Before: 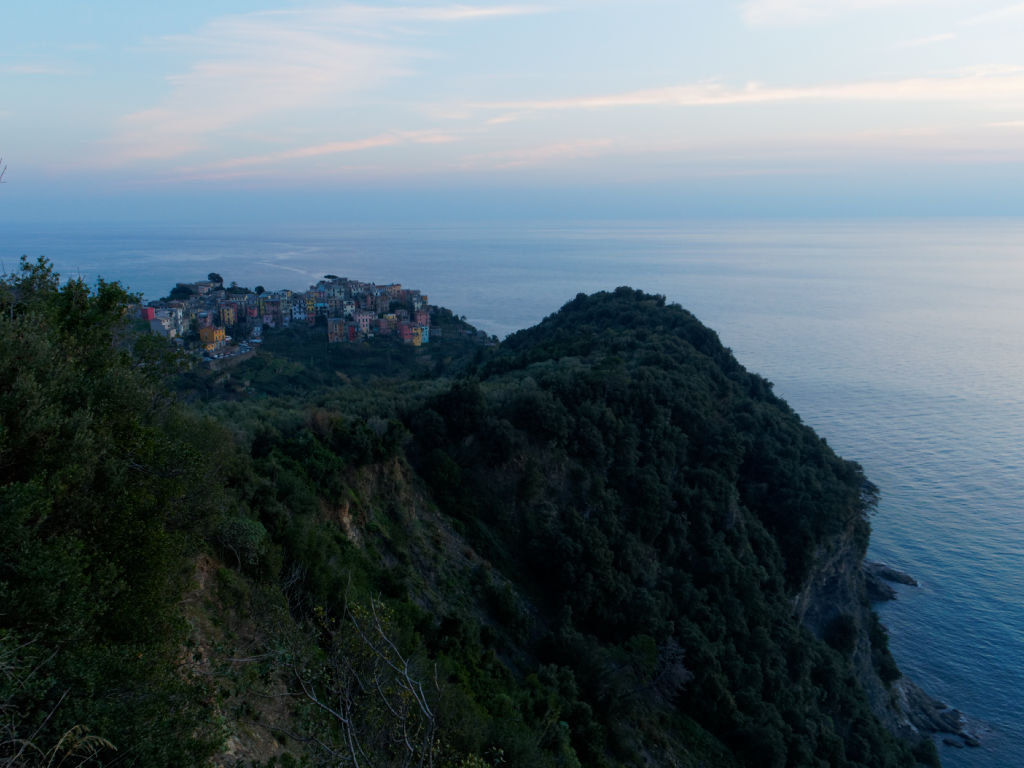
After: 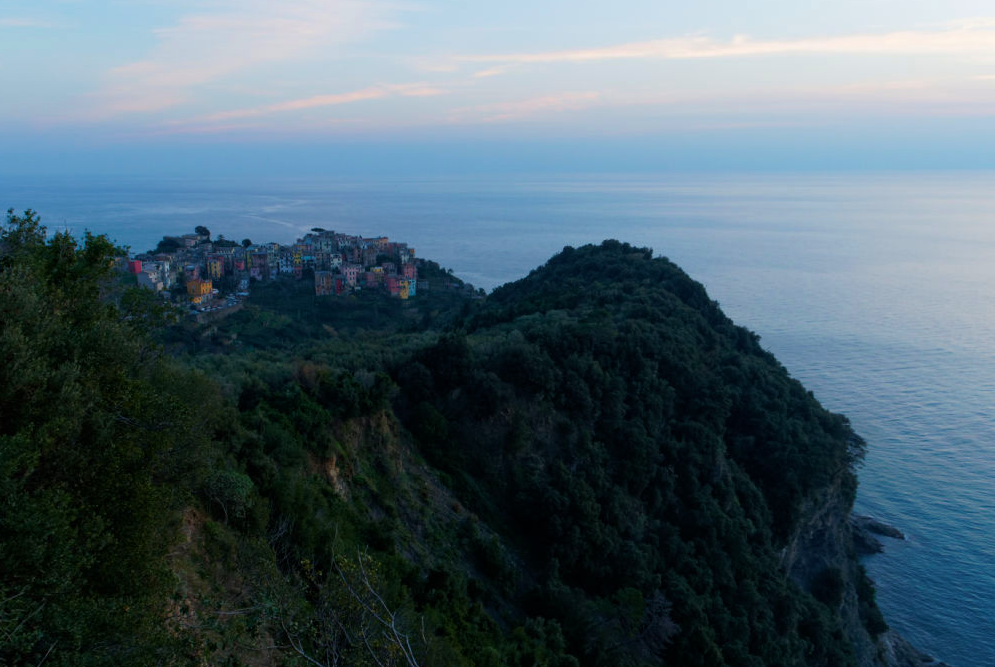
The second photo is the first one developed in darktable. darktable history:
velvia: on, module defaults
crop: left 1.359%, top 6.148%, right 1.455%, bottom 6.912%
